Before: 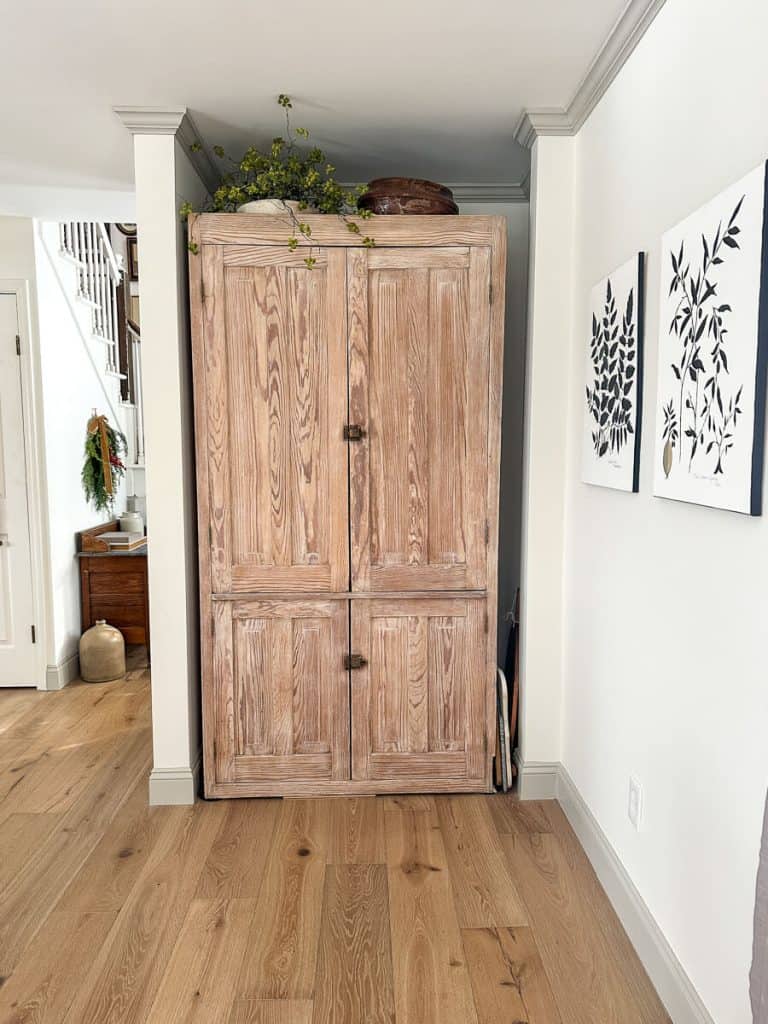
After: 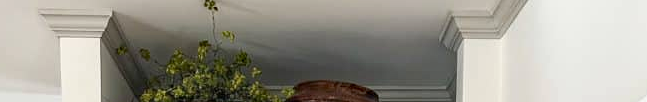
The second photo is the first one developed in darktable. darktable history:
crop and rotate: left 9.644%, top 9.491%, right 6.021%, bottom 80.509%
haze removal: compatibility mode true, adaptive false
